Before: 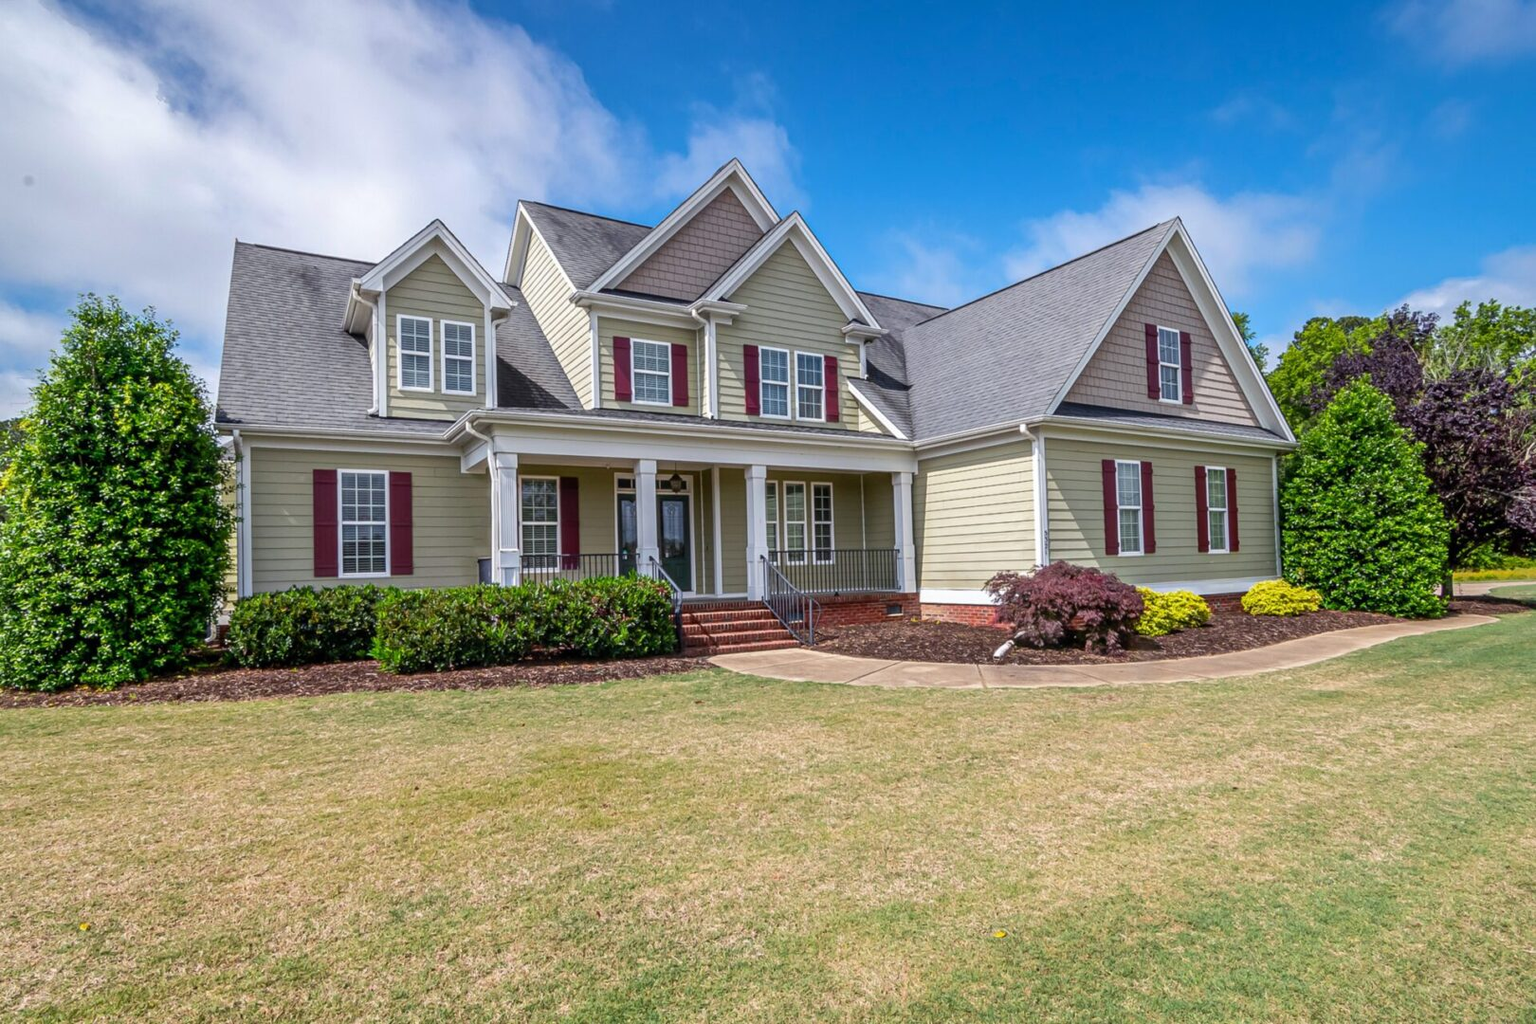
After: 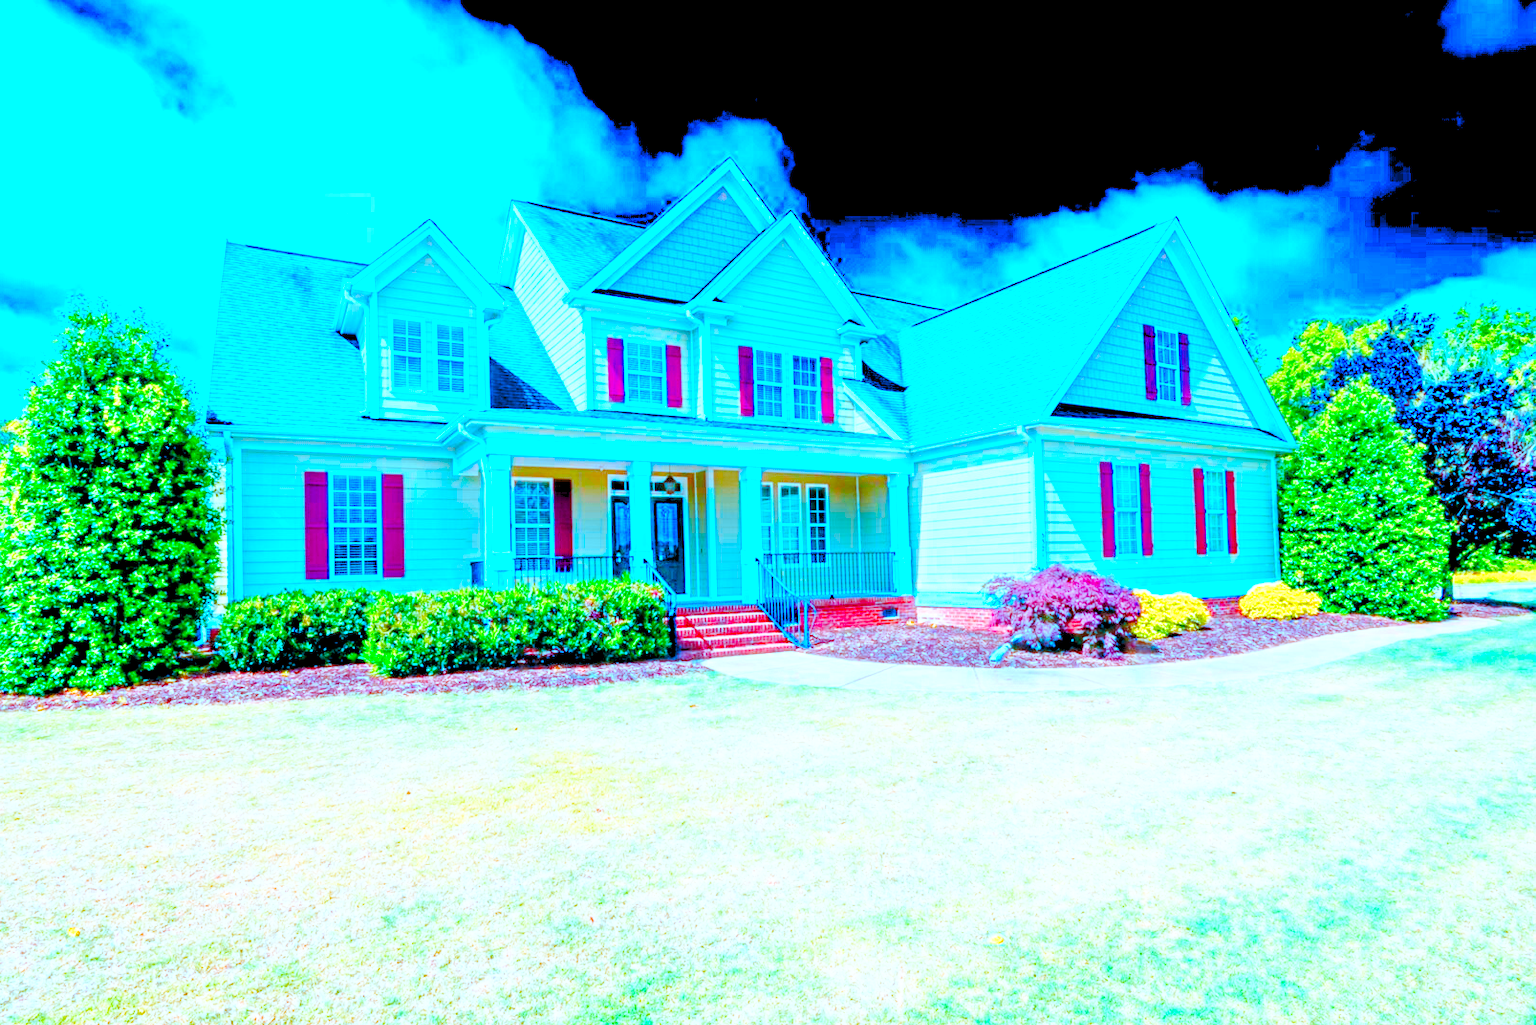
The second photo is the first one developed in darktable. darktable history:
levels: levels [0.072, 0.414, 0.976]
crop and rotate: left 0.798%, top 0.303%, bottom 0.325%
exposure: exposure 0.196 EV, compensate exposure bias true, compensate highlight preservation false
base curve: curves: ch0 [(0, 0) (0.028, 0.03) (0.121, 0.232) (0.46, 0.748) (0.859, 0.968) (1, 1)], preserve colors none
color calibration: output R [1.422, -0.35, -0.252, 0], output G [-0.238, 1.259, -0.084, 0], output B [-0.081, -0.196, 1.58, 0], output brightness [0.49, 0.671, -0.57, 0], illuminant custom, x 0.391, y 0.392, temperature 3866.68 K
color zones: curves: ch0 [(0.068, 0.464) (0.25, 0.5) (0.48, 0.508) (0.75, 0.536) (0.886, 0.476) (0.967, 0.456)]; ch1 [(0.066, 0.456) (0.25, 0.5) (0.616, 0.508) (0.746, 0.56) (0.934, 0.444)]
color balance rgb: perceptual saturation grading › global saturation 20%, perceptual saturation grading › highlights -25.149%, perceptual saturation grading › shadows 24.613%, contrast -10.532%
